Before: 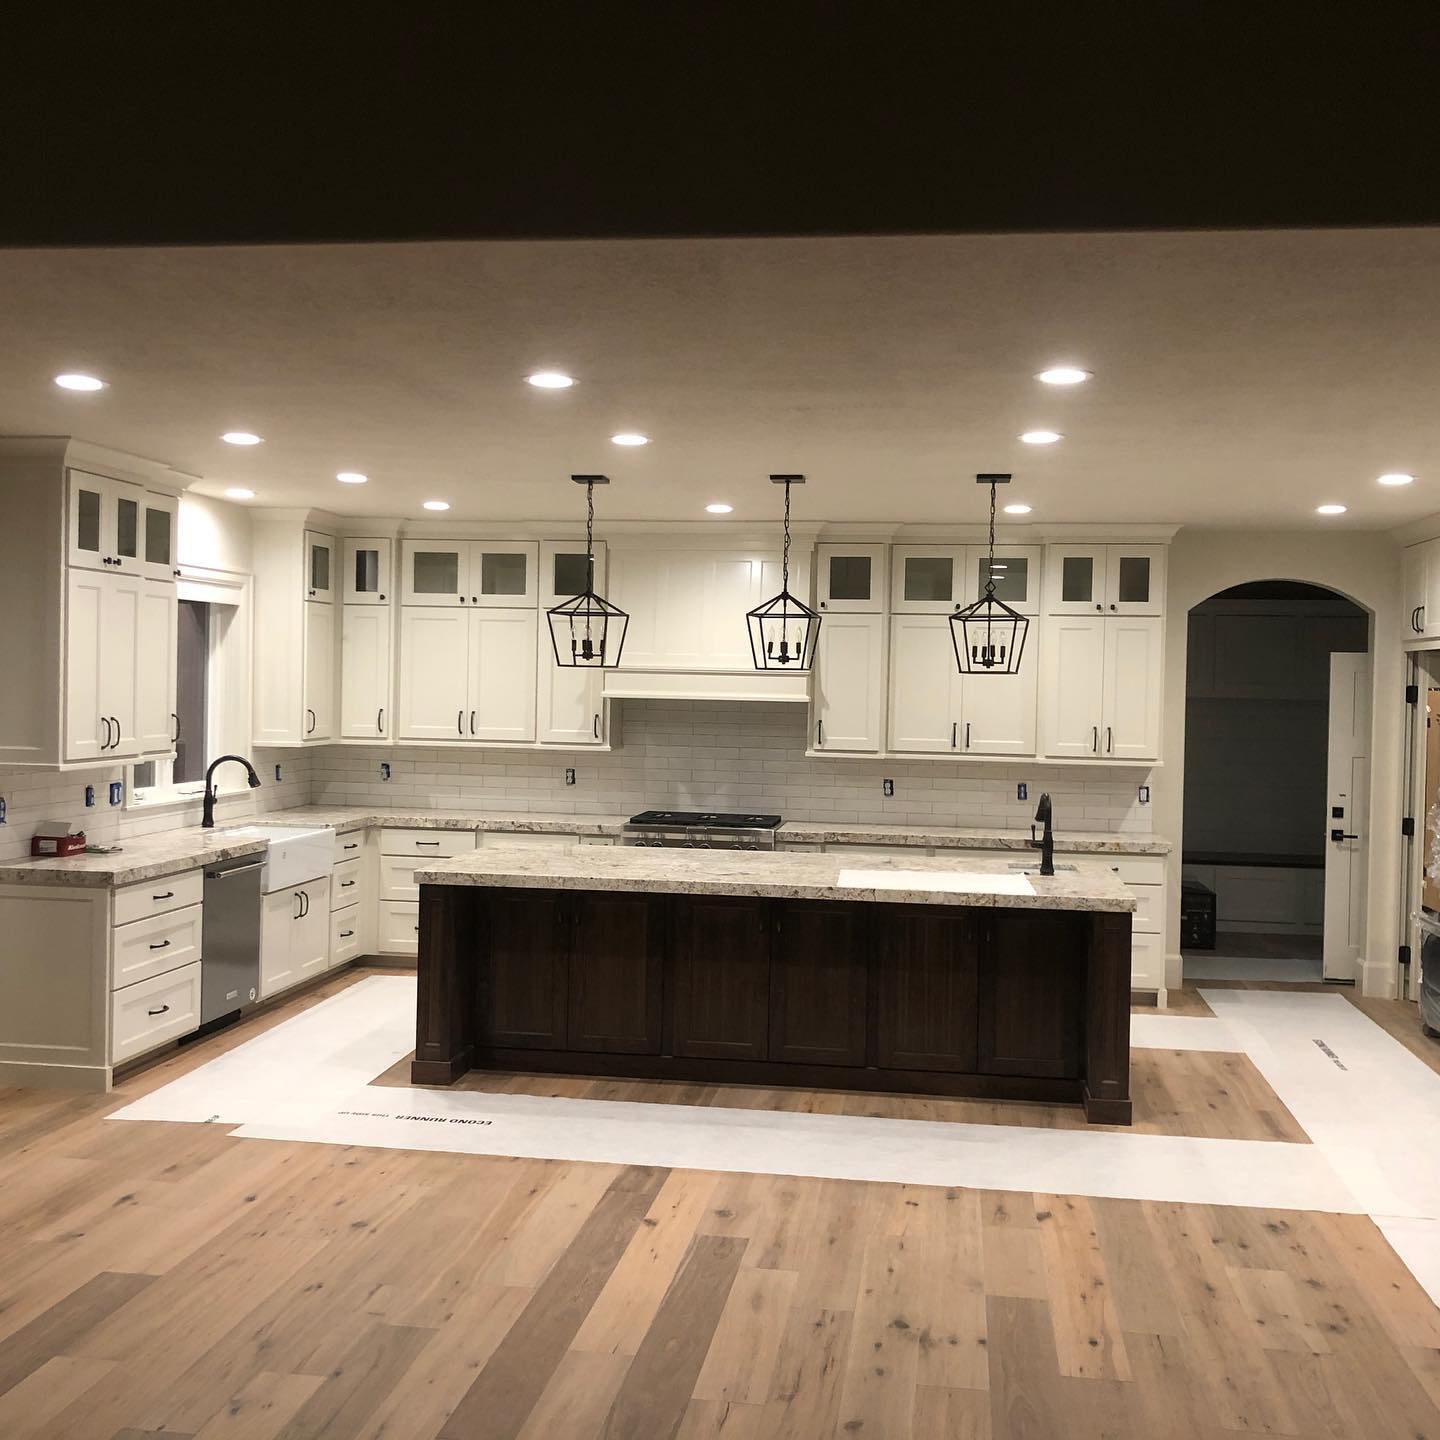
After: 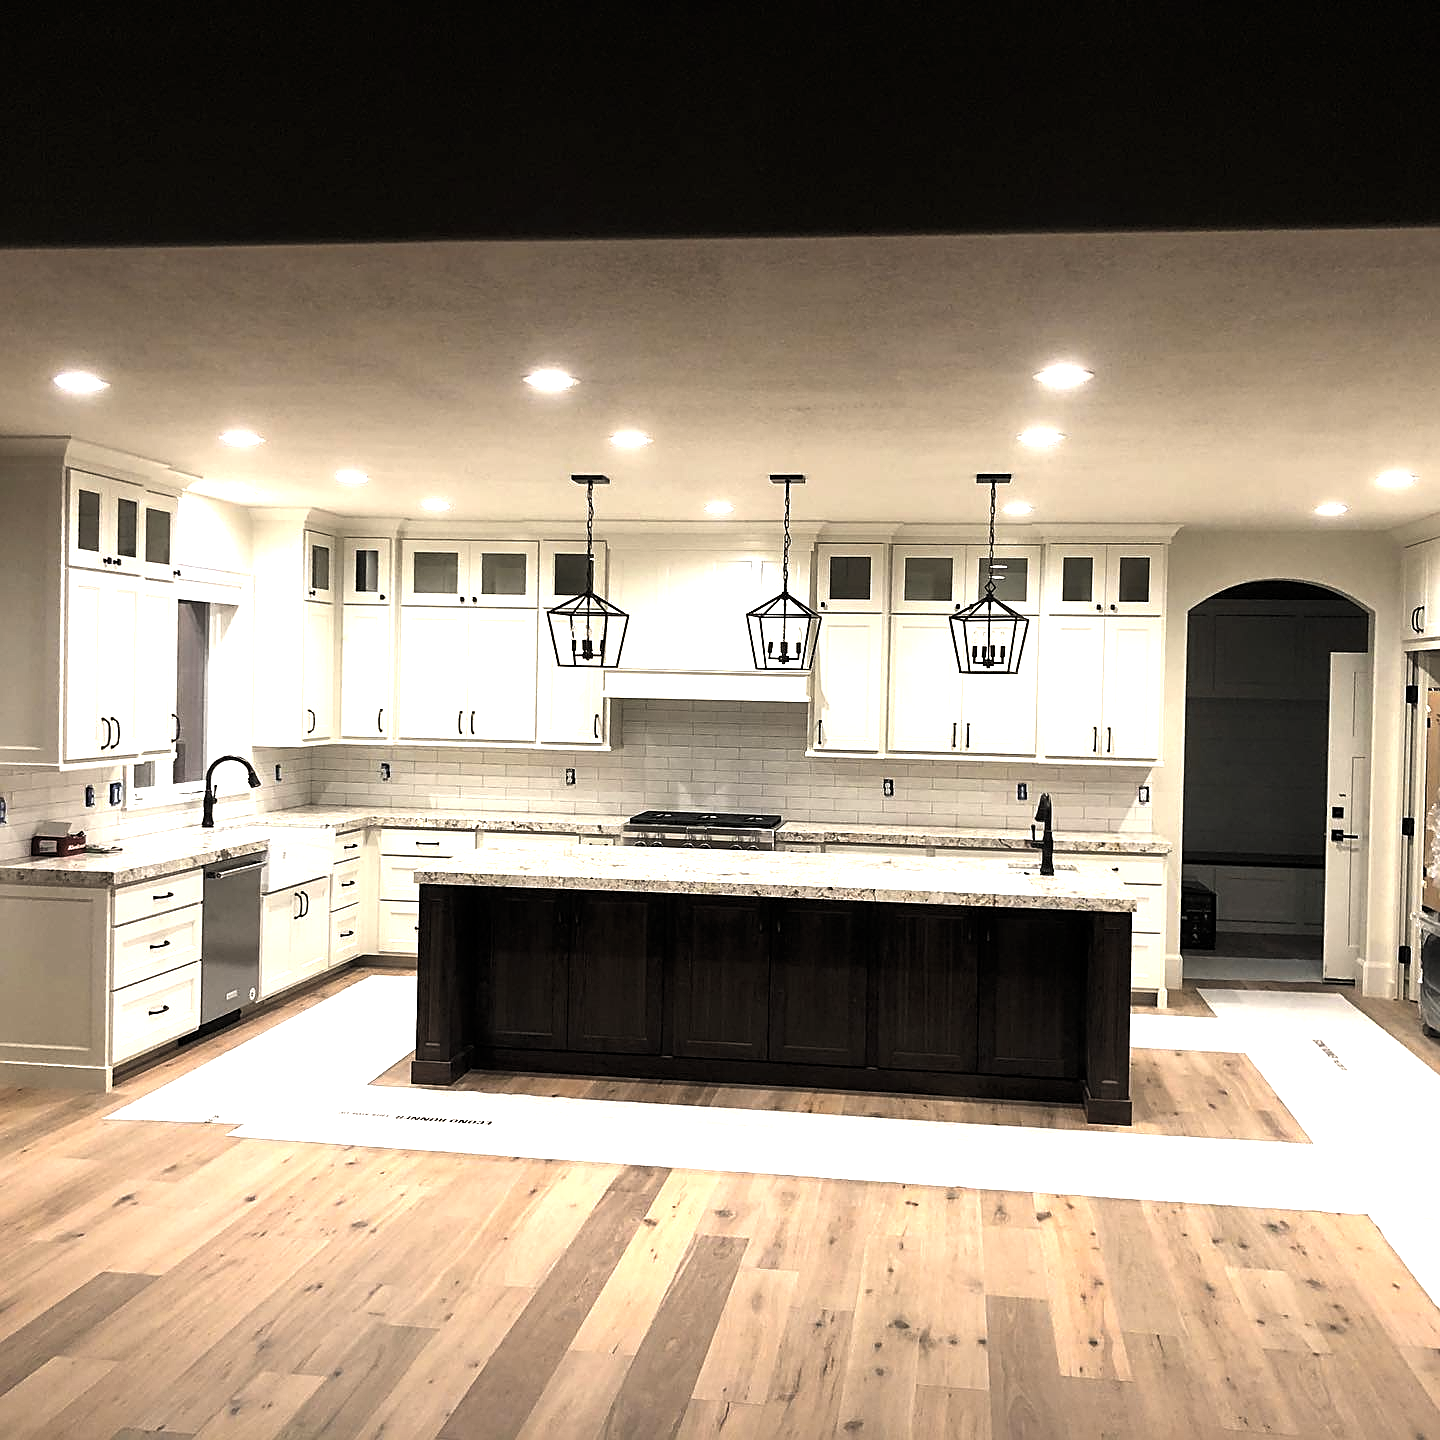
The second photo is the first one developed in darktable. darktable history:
white balance: red 1, blue 1
sharpen: on, module defaults
contrast brightness saturation: brightness 0.13
levels: levels [0.044, 0.475, 0.791]
